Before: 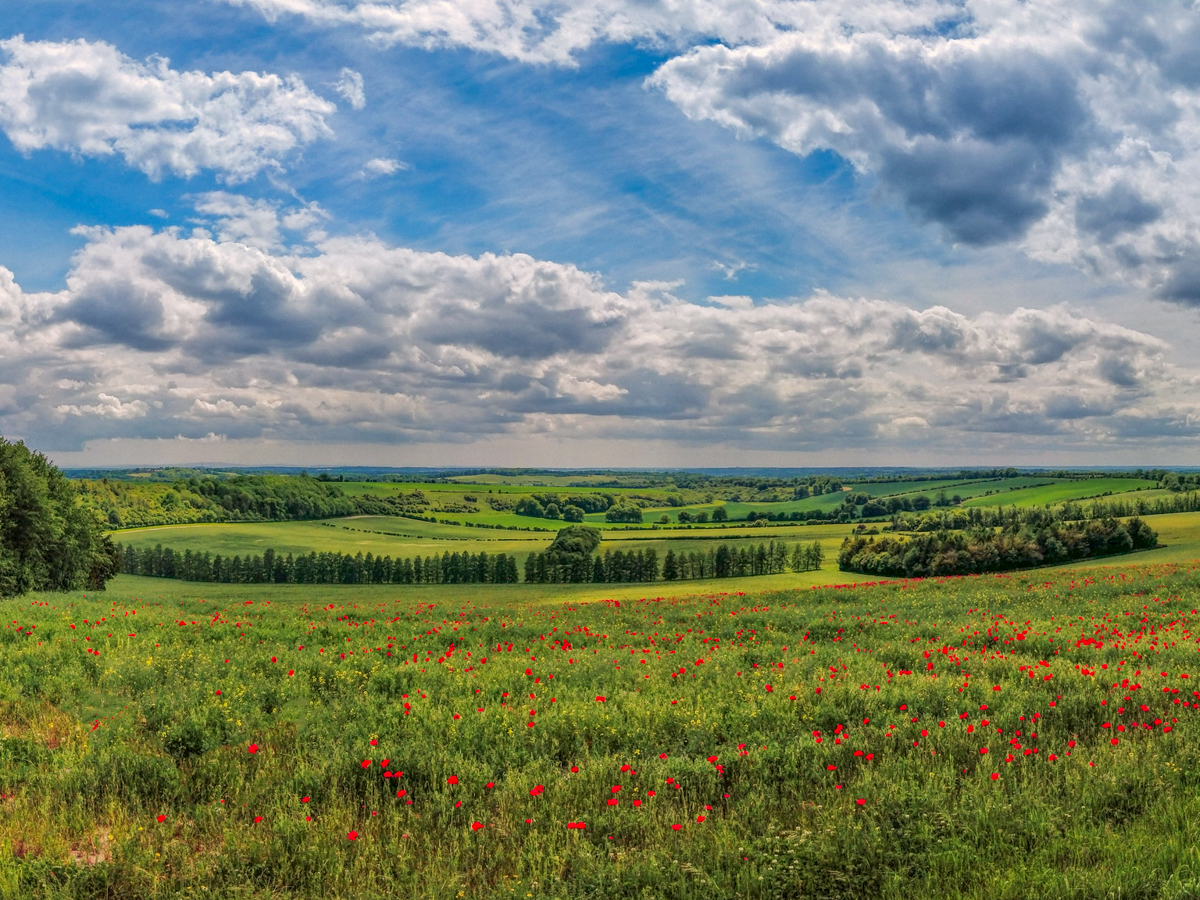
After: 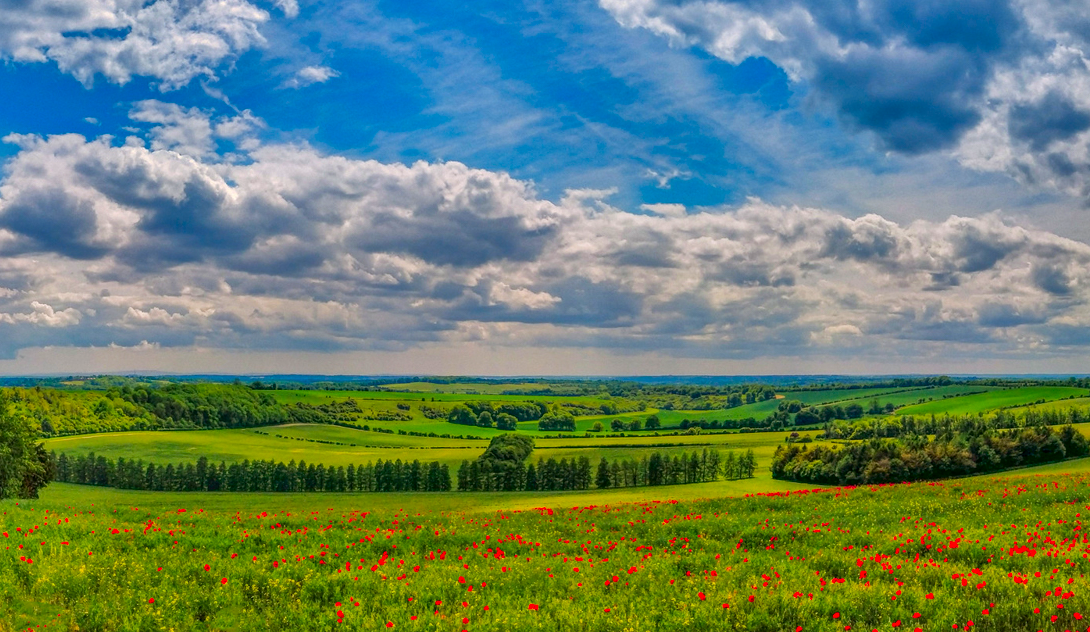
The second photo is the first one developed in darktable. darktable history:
crop: left 5.596%, top 10.314%, right 3.534%, bottom 19.395%
shadows and highlights: shadows 20.91, highlights -82.73, soften with gaussian
base curve: exposure shift 0, preserve colors none
contrast brightness saturation: saturation 0.5
